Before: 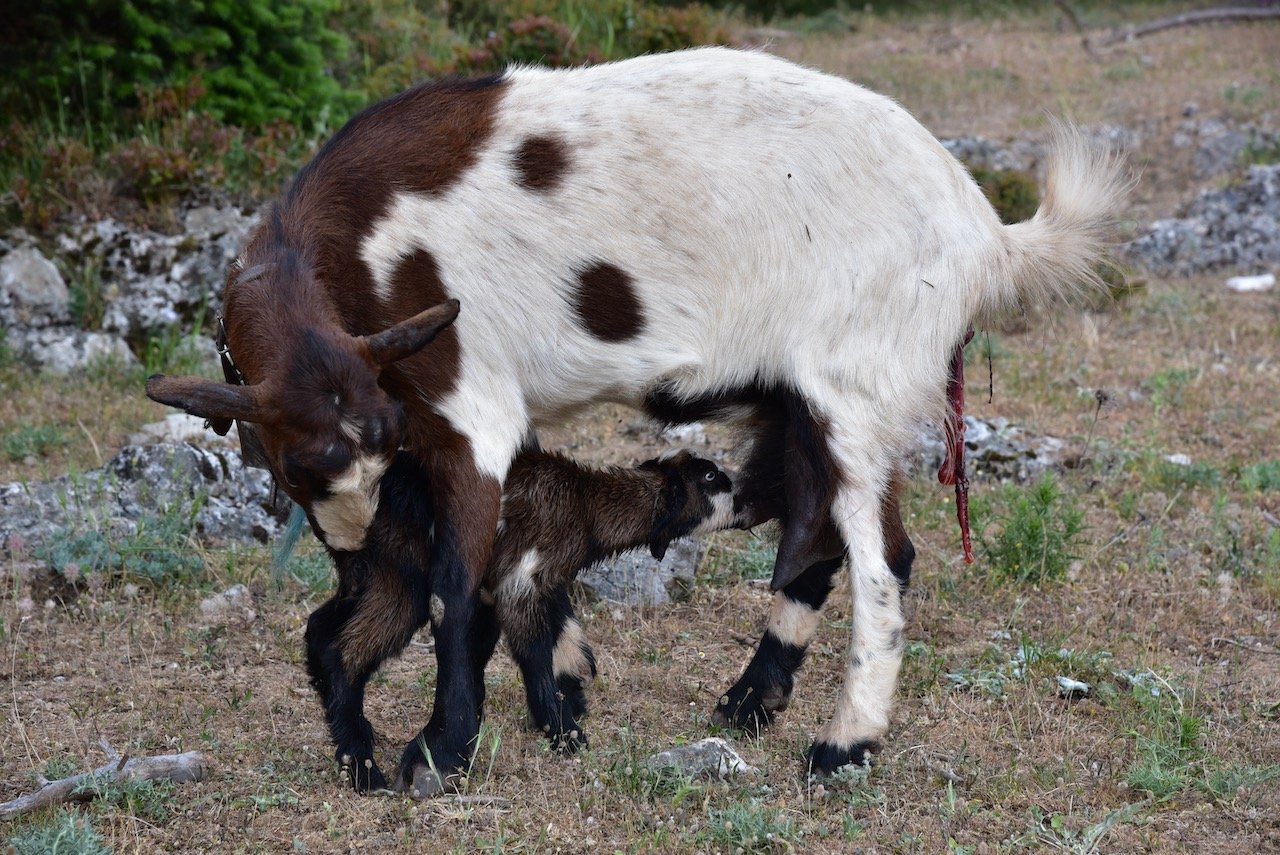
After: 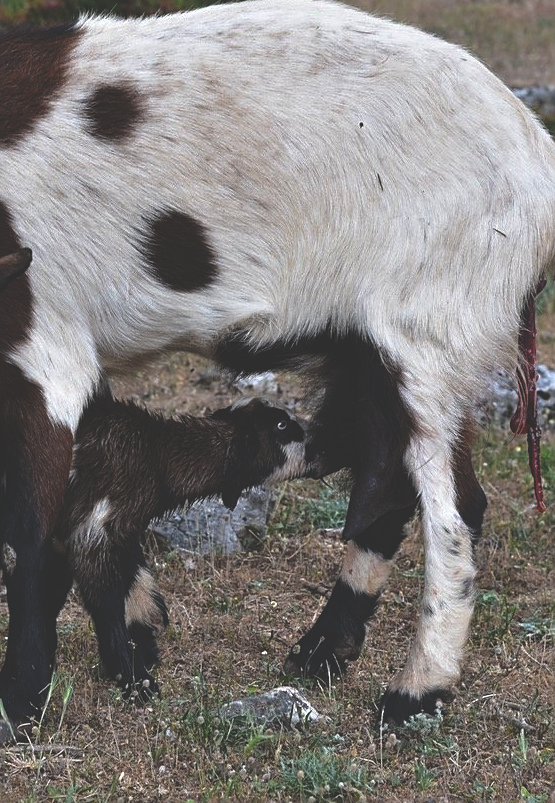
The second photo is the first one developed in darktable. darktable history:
crop: left 33.452%, top 6.025%, right 23.155%
rgb curve: curves: ch0 [(0, 0.186) (0.314, 0.284) (0.775, 0.708) (1, 1)], compensate middle gray true, preserve colors none
sharpen: on, module defaults
